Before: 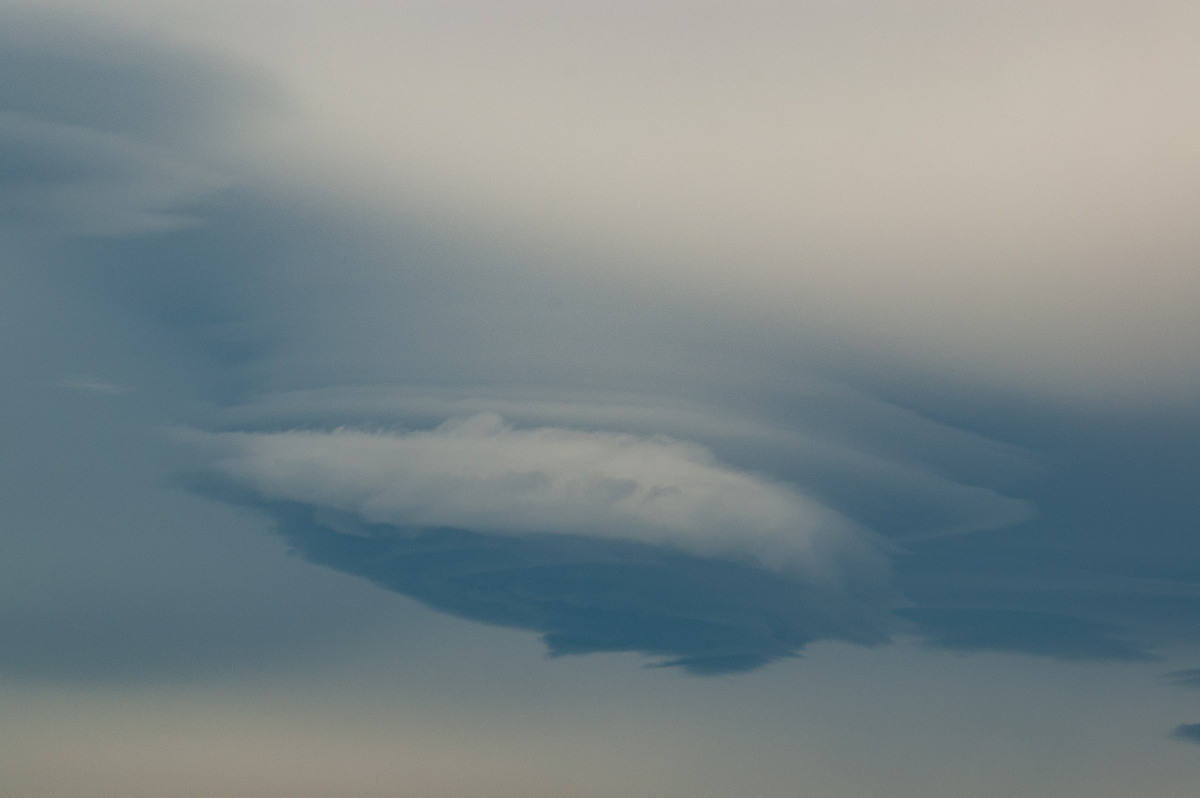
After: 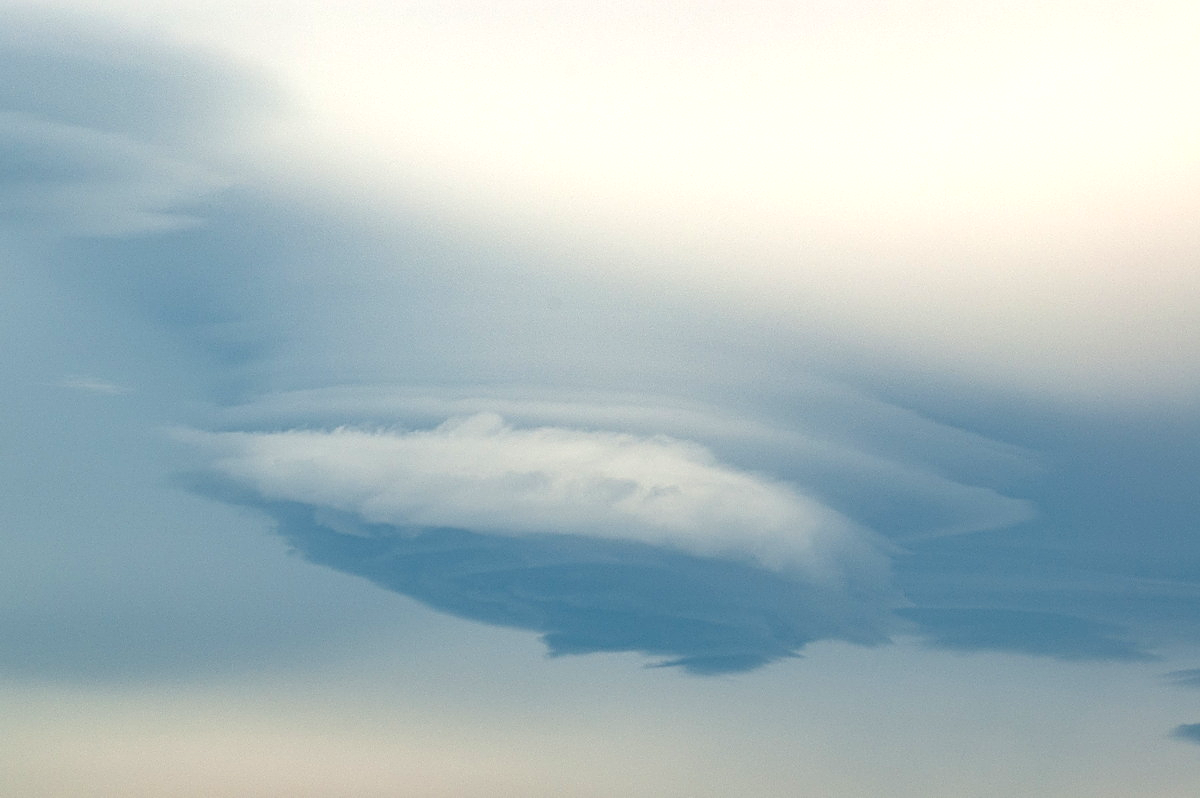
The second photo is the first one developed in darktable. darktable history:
sharpen: on, module defaults
exposure: black level correction 0, exposure 1.095 EV, compensate highlight preservation false
